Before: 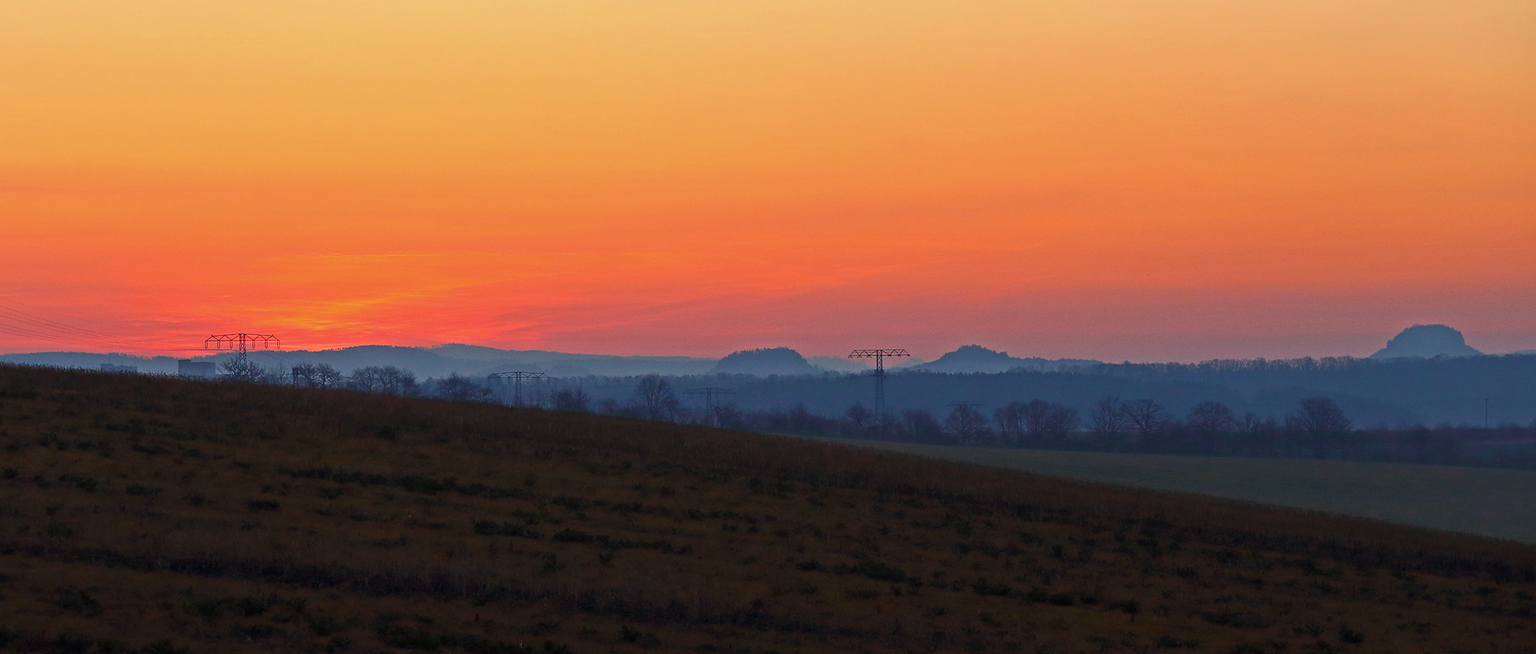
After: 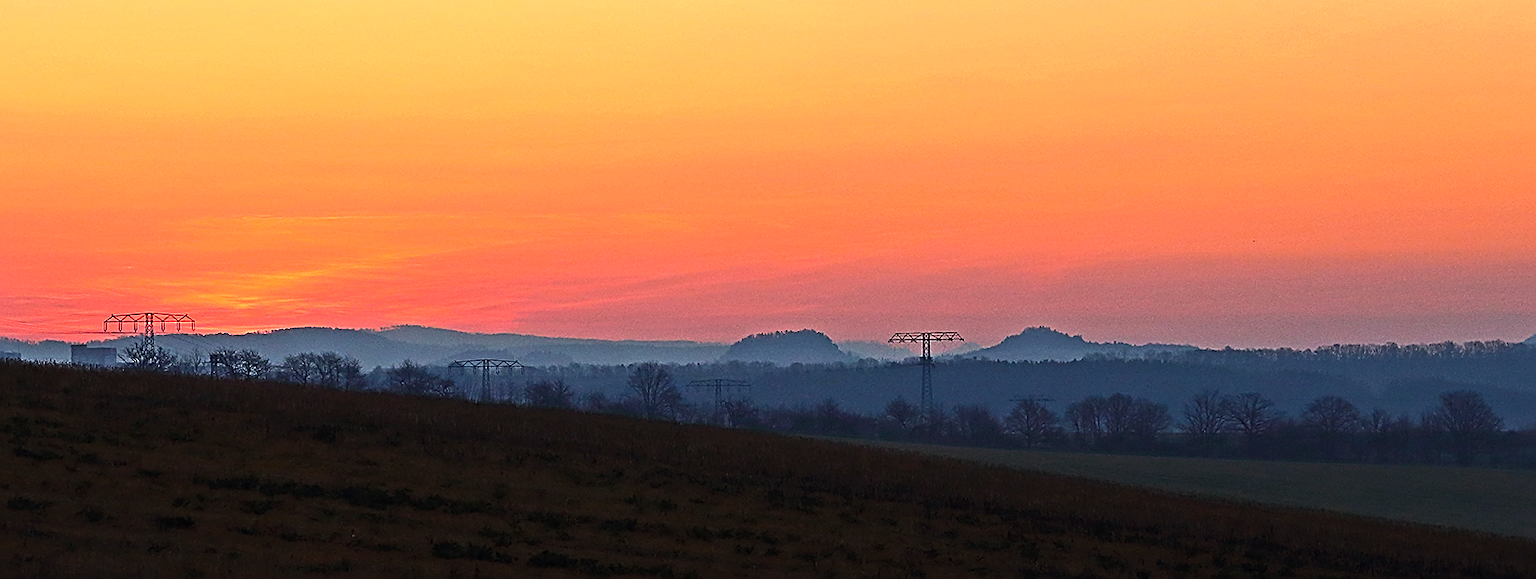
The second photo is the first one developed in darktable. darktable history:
sharpen: amount 0.901
crop: left 7.856%, top 11.836%, right 10.12%, bottom 15.387%
tone equalizer: -8 EV -0.75 EV, -7 EV -0.7 EV, -6 EV -0.6 EV, -5 EV -0.4 EV, -3 EV 0.4 EV, -2 EV 0.6 EV, -1 EV 0.7 EV, +0 EV 0.75 EV, edges refinement/feathering 500, mask exposure compensation -1.57 EV, preserve details no
